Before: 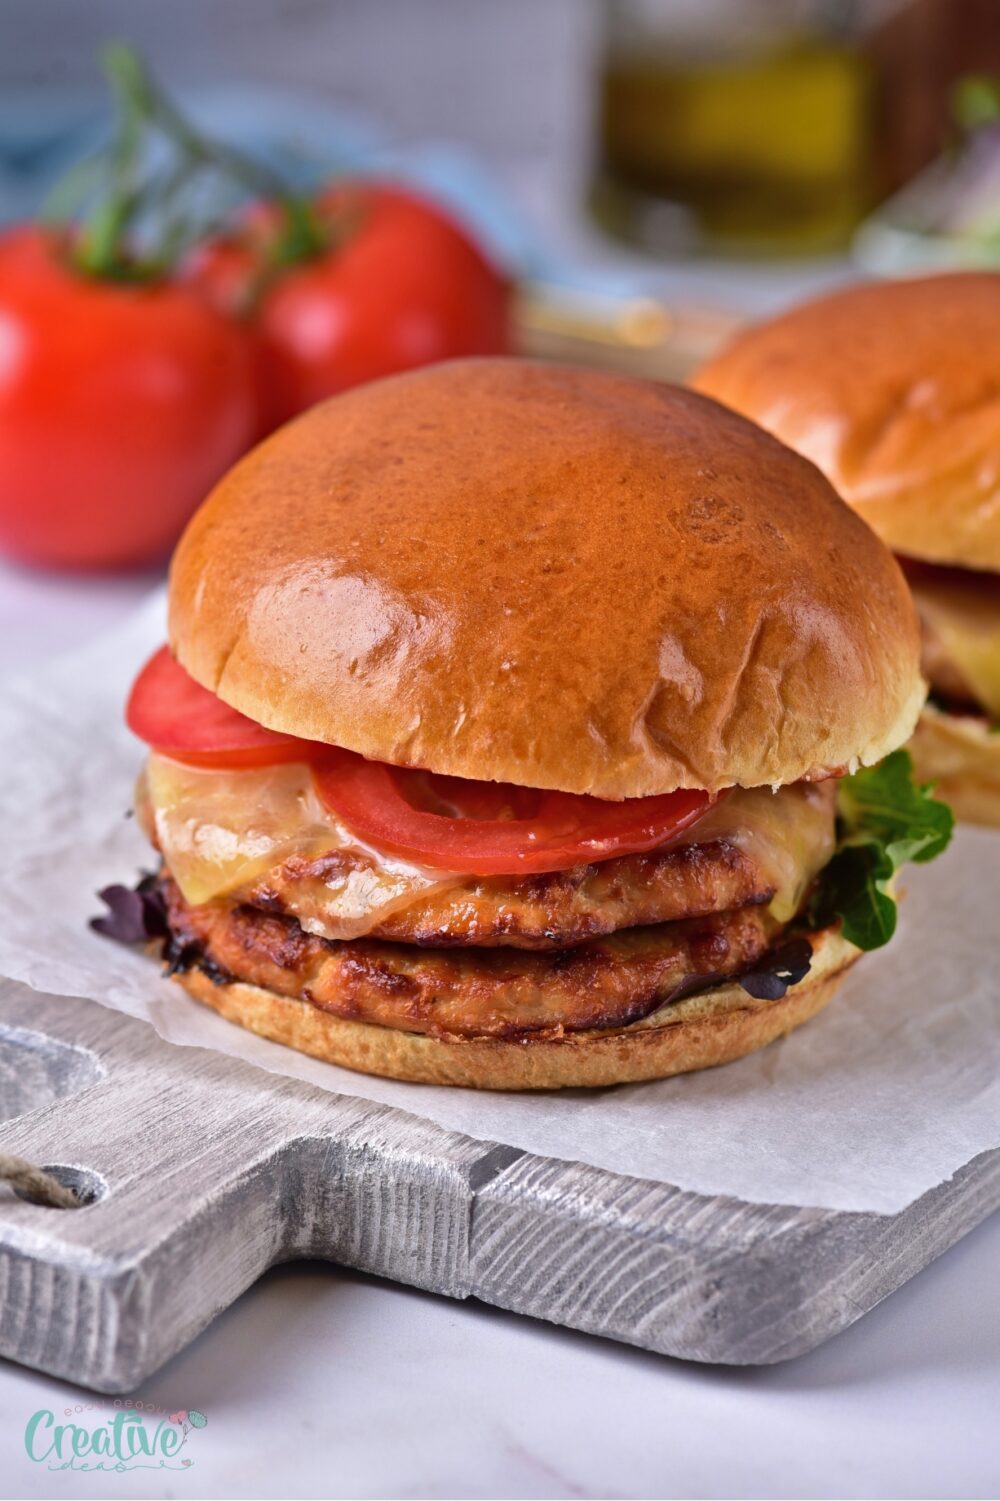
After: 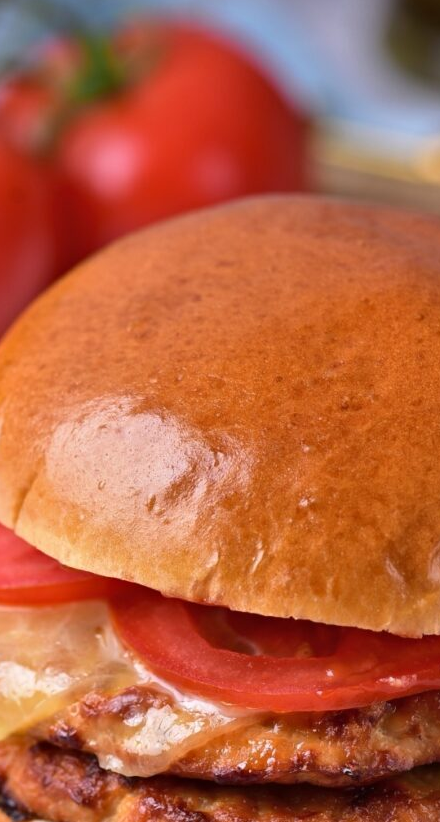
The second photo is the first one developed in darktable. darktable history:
tone equalizer: on, module defaults
crop: left 20.248%, top 10.86%, right 35.675%, bottom 34.321%
